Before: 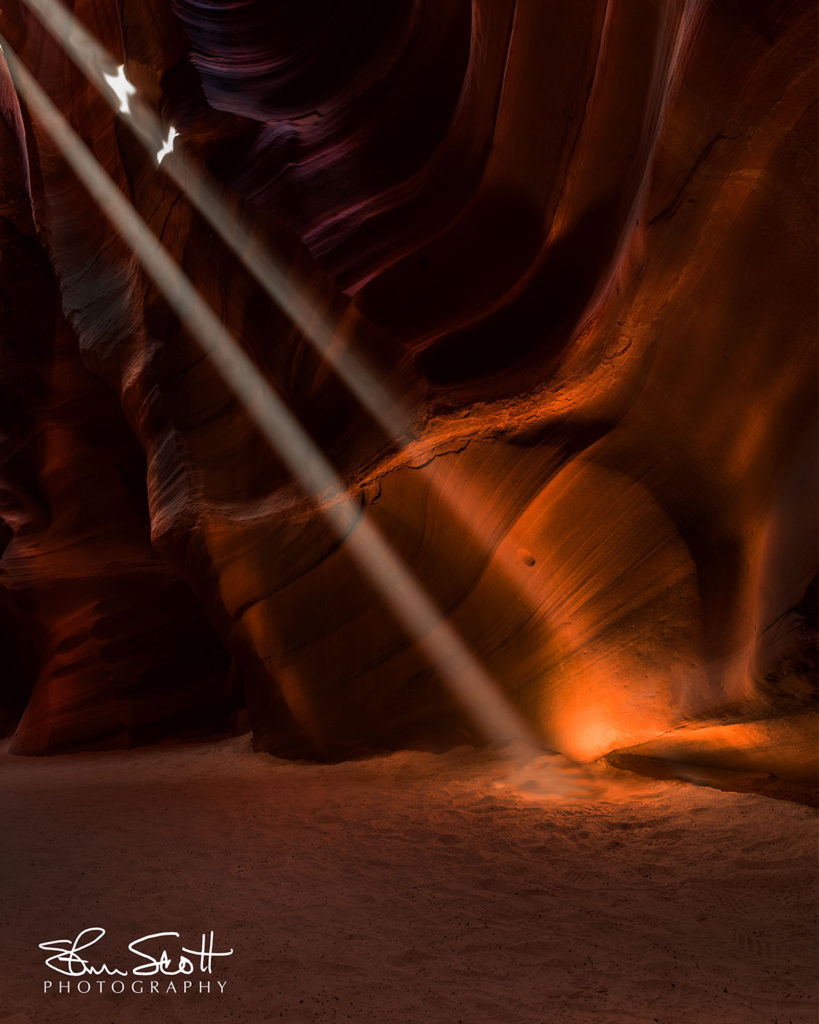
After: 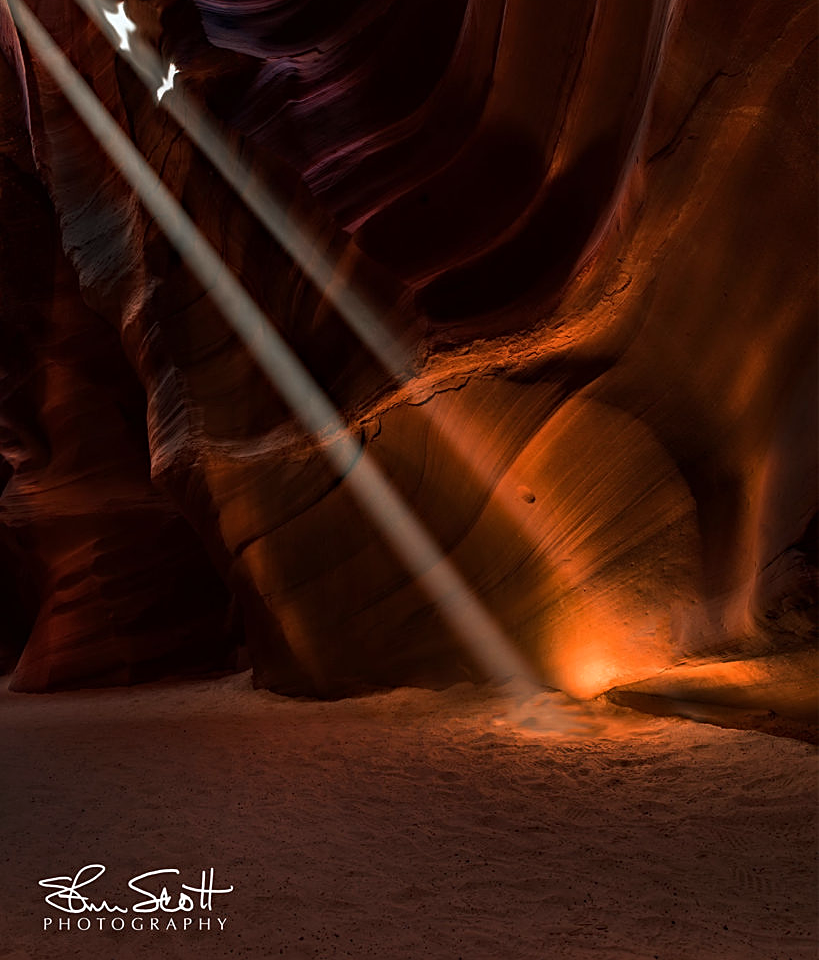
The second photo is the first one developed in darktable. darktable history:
crop and rotate: top 6.25%
sharpen: on, module defaults
contrast brightness saturation: saturation -0.05
haze removal: compatibility mode true, adaptive false
